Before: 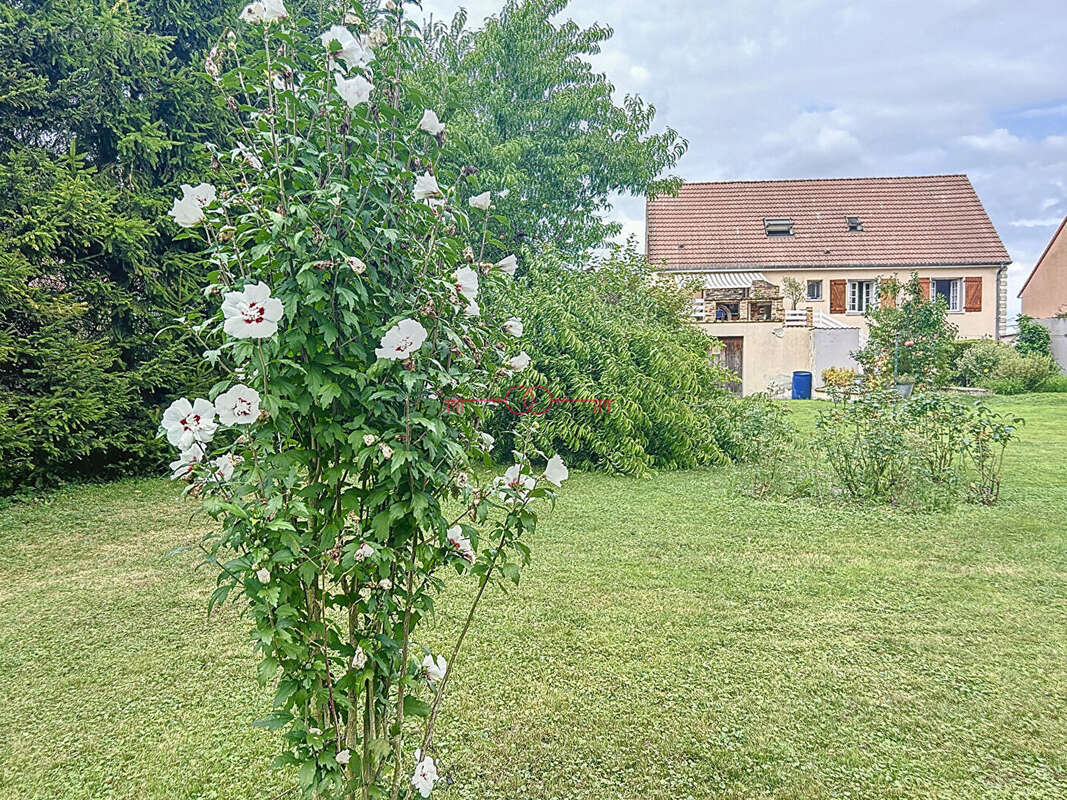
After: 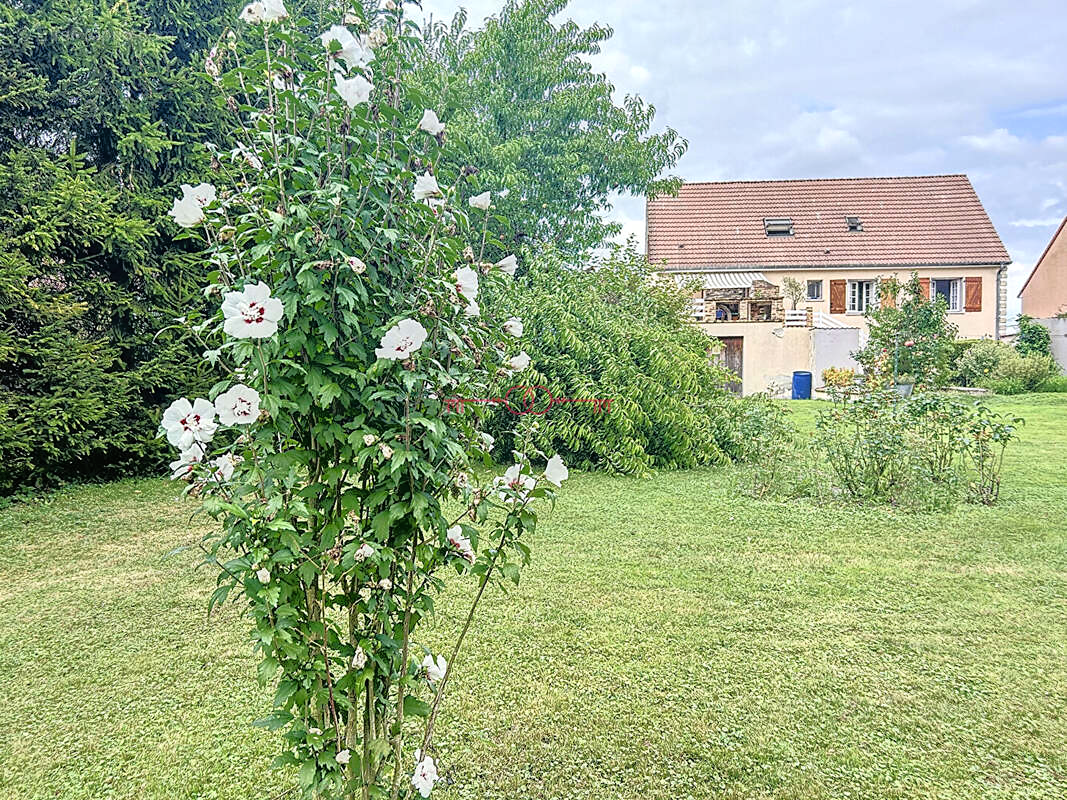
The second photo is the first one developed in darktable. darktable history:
exposure: exposure 0.202 EV, compensate exposure bias true, compensate highlight preservation false
tone equalizer: -8 EV -1.86 EV, -7 EV -1.18 EV, -6 EV -1.66 EV, edges refinement/feathering 500, mask exposure compensation -1.57 EV, preserve details no
